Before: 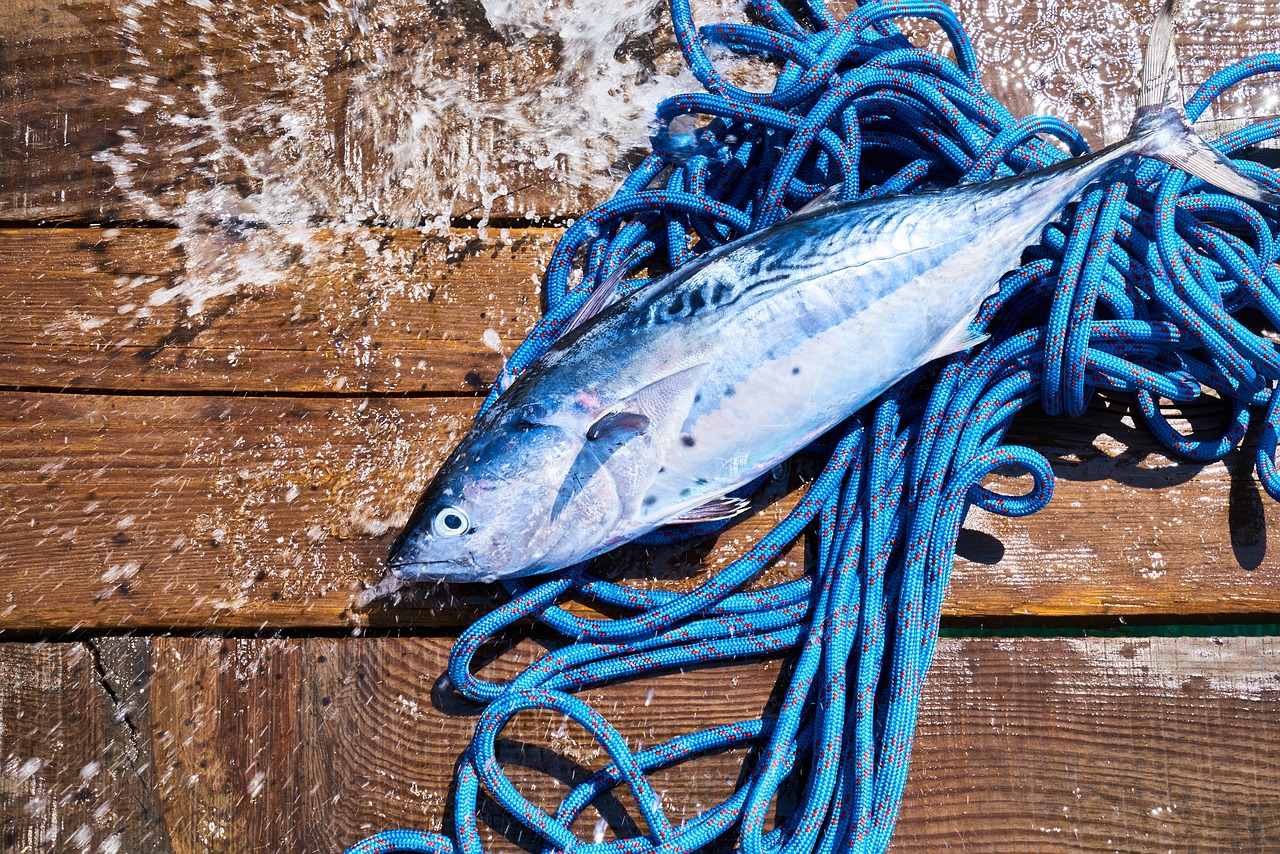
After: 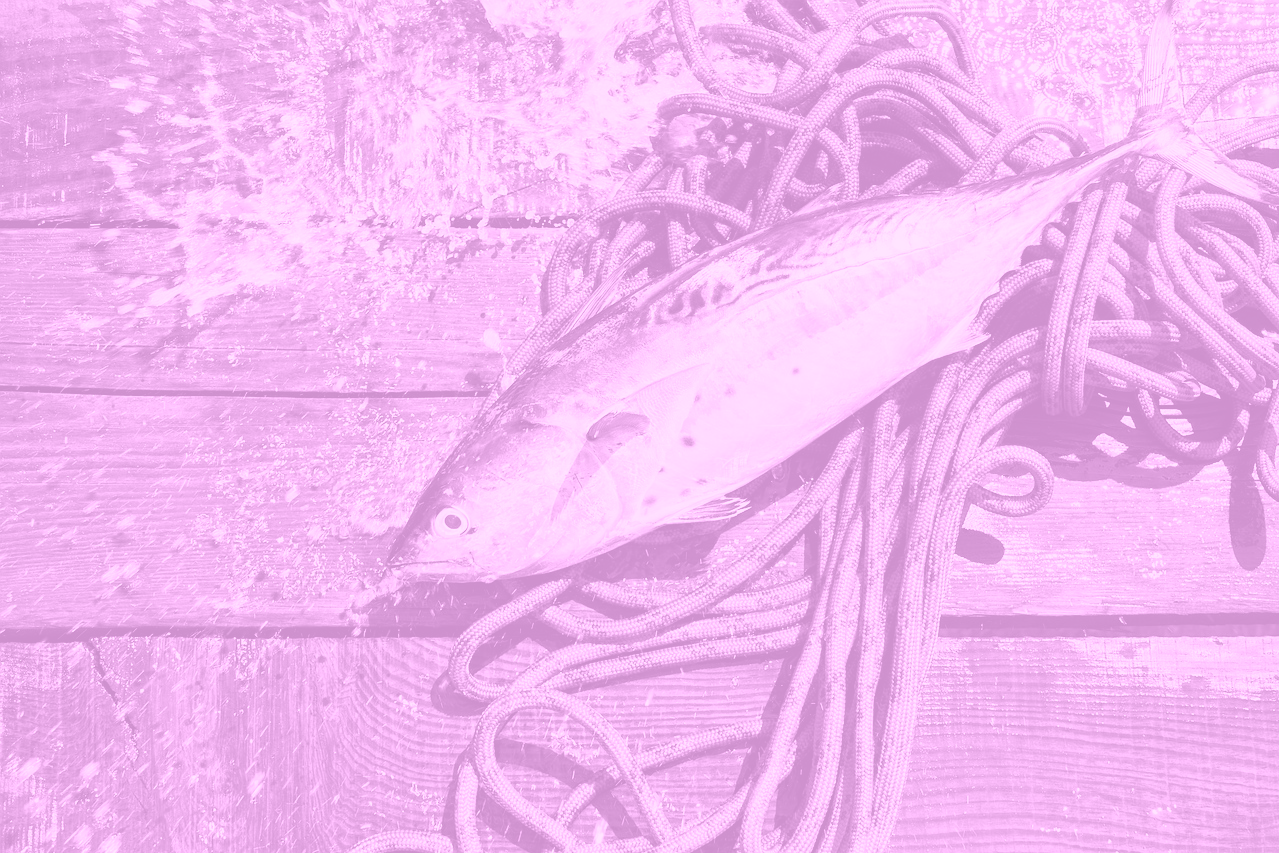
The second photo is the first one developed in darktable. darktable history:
colorize: hue 331.2°, saturation 69%, source mix 30.28%, lightness 69.02%, version 1
